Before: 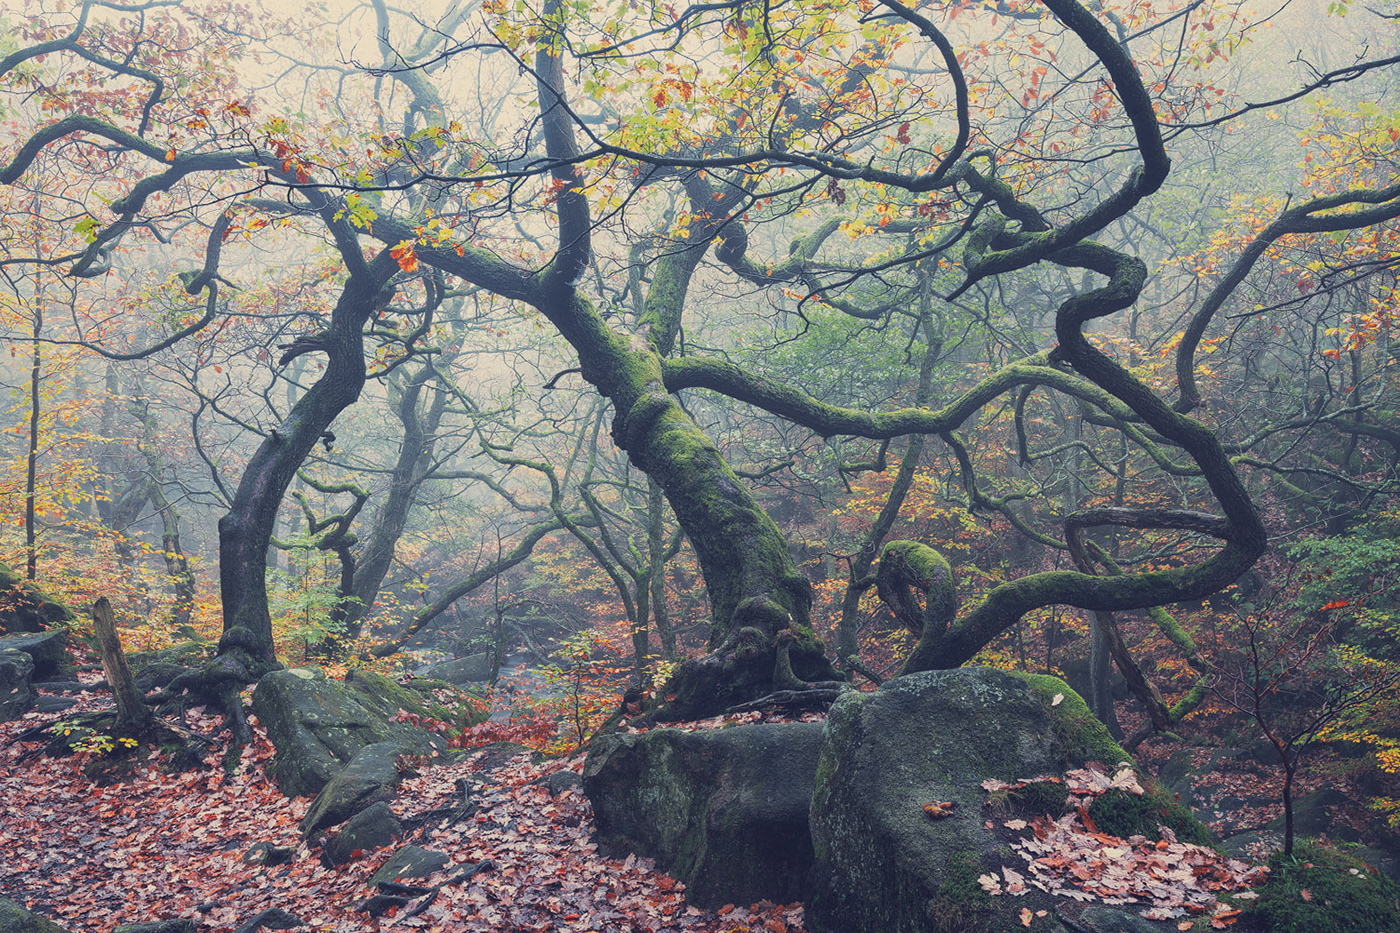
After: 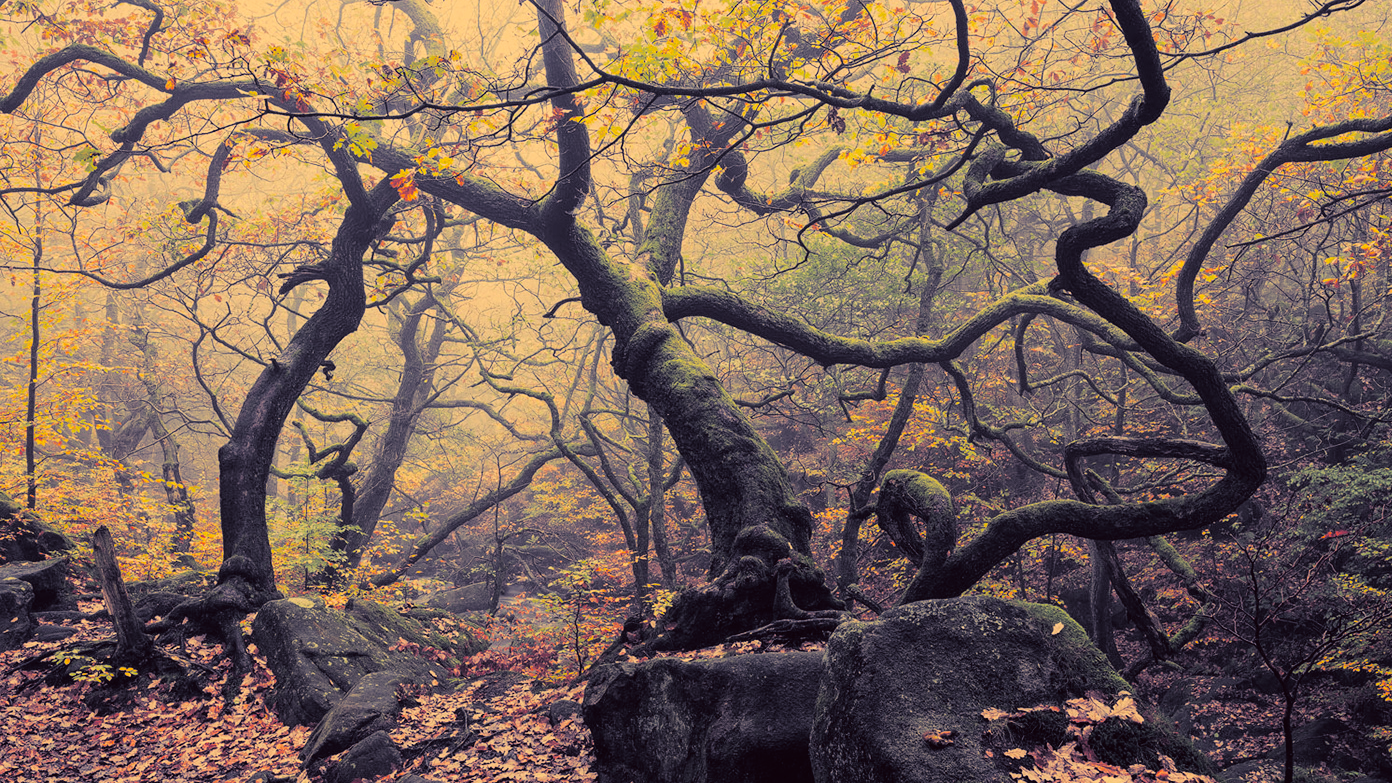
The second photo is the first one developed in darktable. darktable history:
crop: top 7.625%, bottom 8.027%
exposure: compensate highlight preservation false
split-toning: shadows › hue 230.4°
filmic rgb: black relative exposure -5 EV, white relative exposure 3.5 EV, hardness 3.19, contrast 1.3, highlights saturation mix -50%
color correction: highlights a* 10.12, highlights b* 39.04, shadows a* 14.62, shadows b* 3.37
